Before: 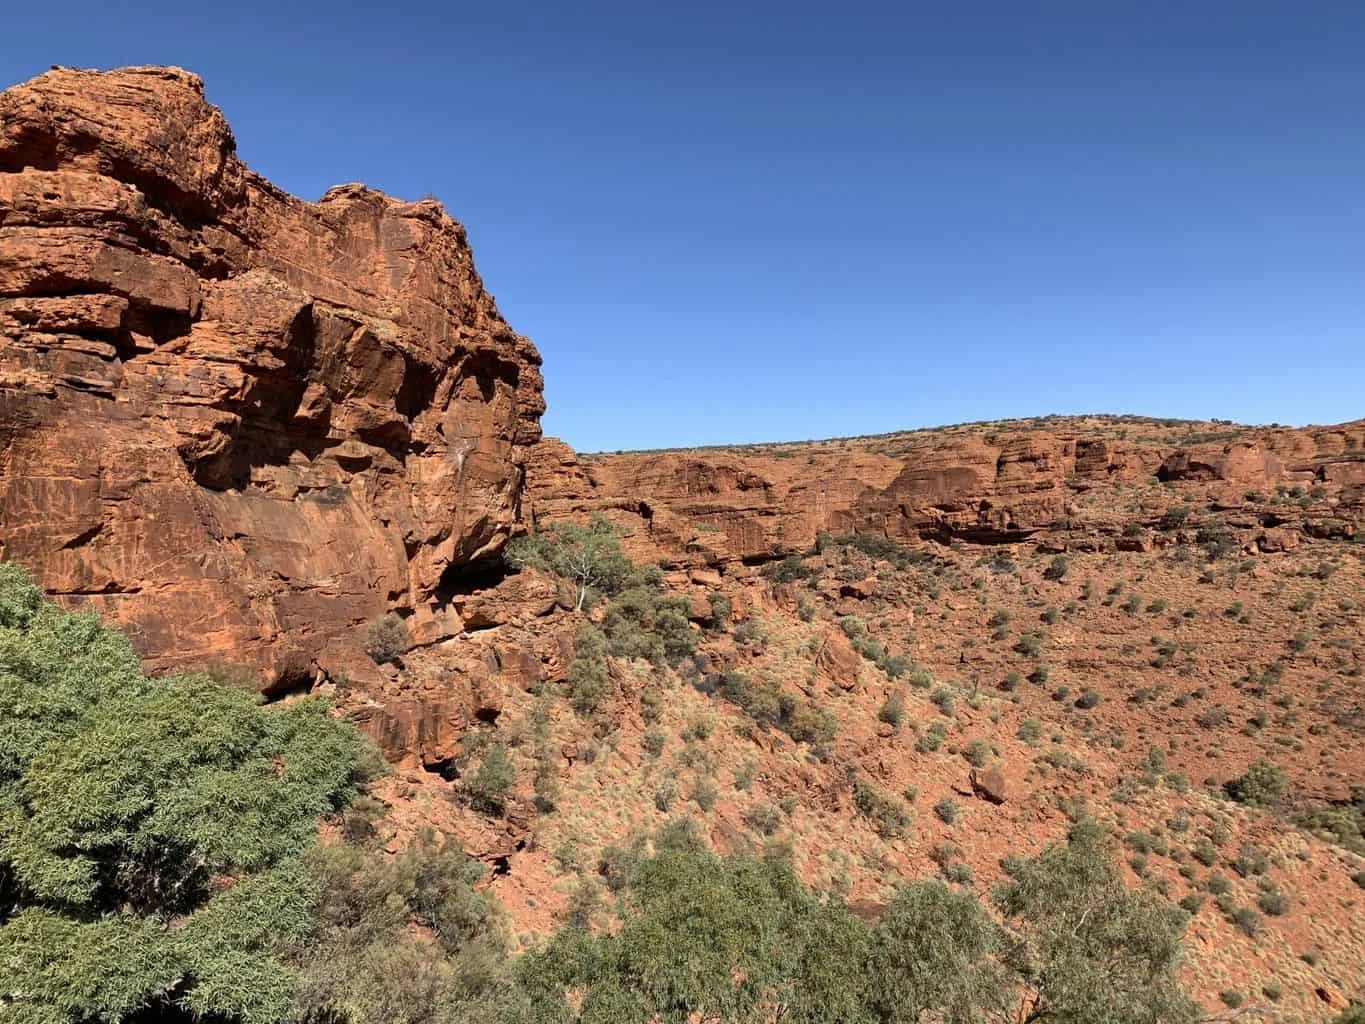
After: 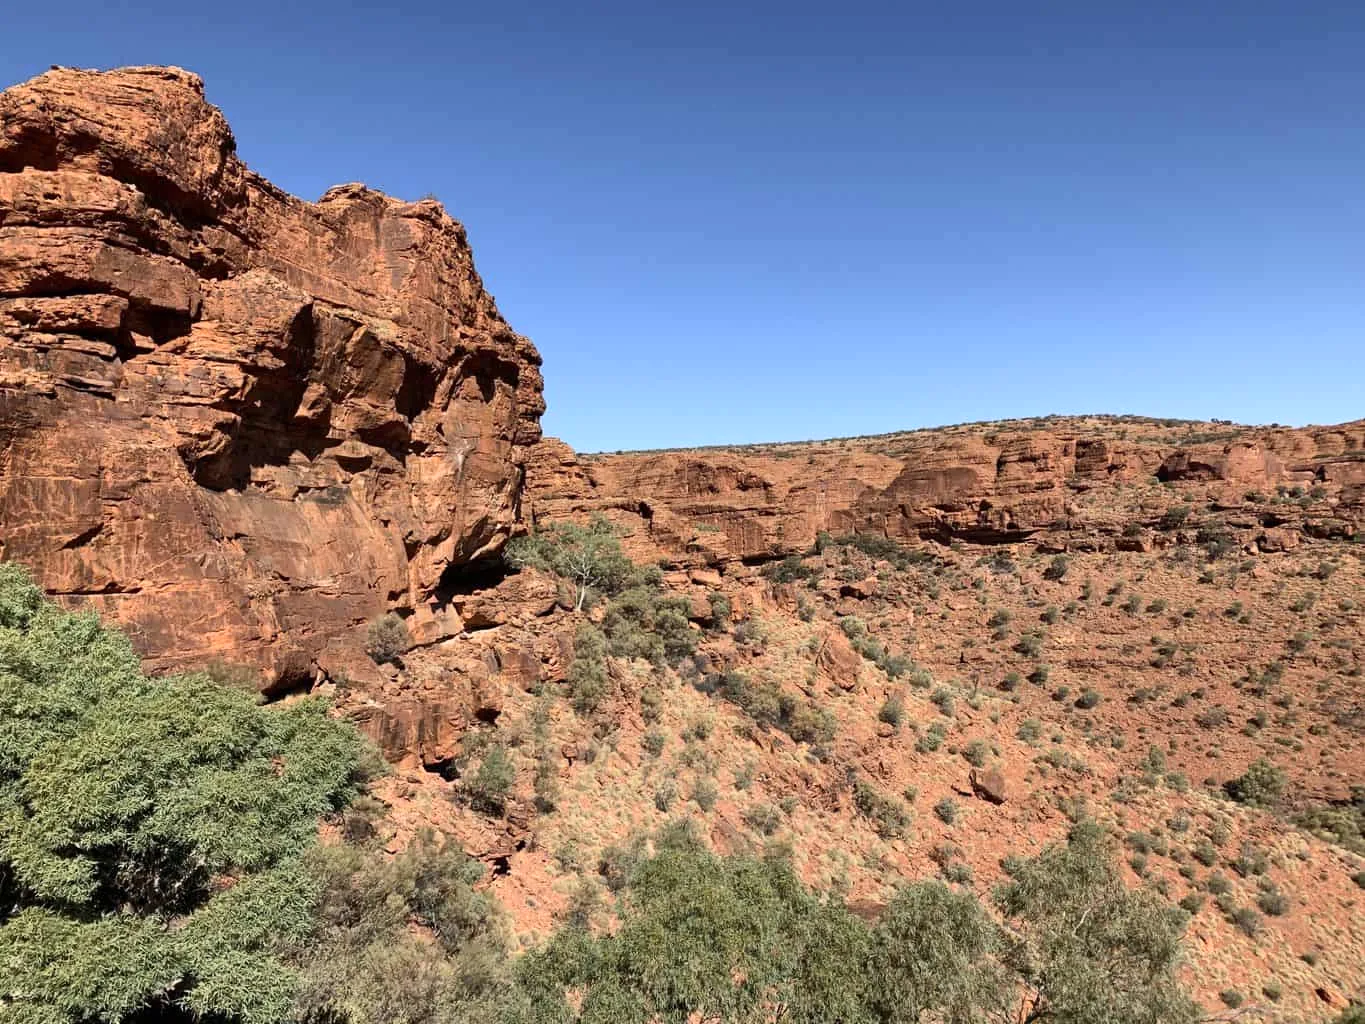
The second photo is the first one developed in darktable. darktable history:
contrast brightness saturation: contrast 0.148, brightness 0.053
